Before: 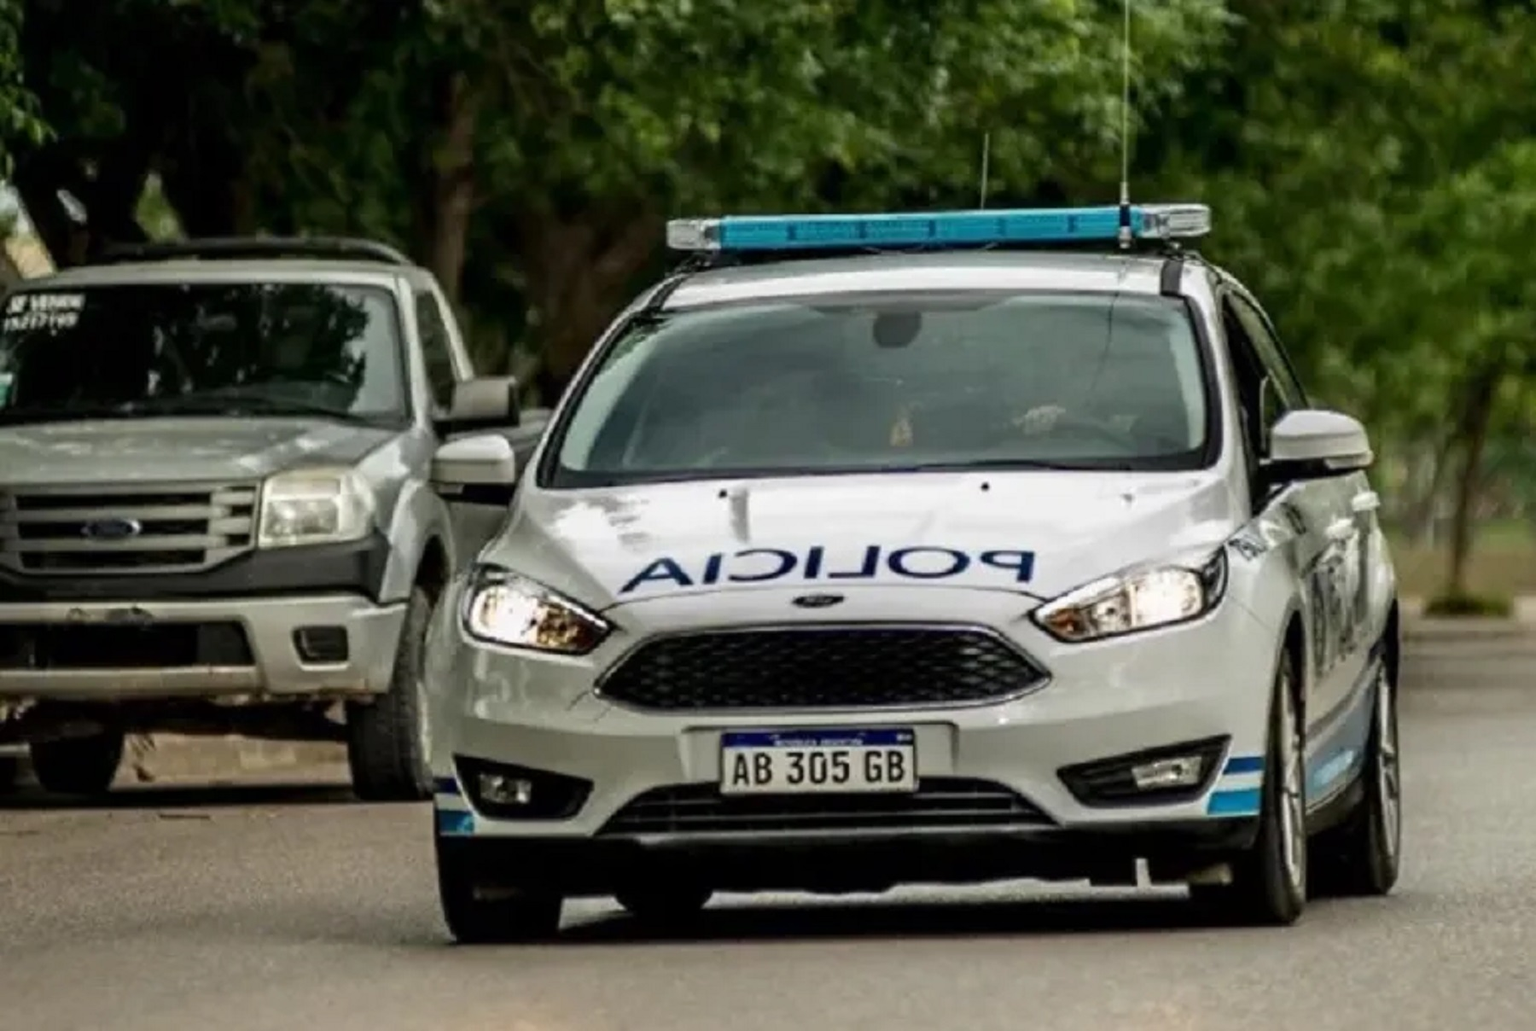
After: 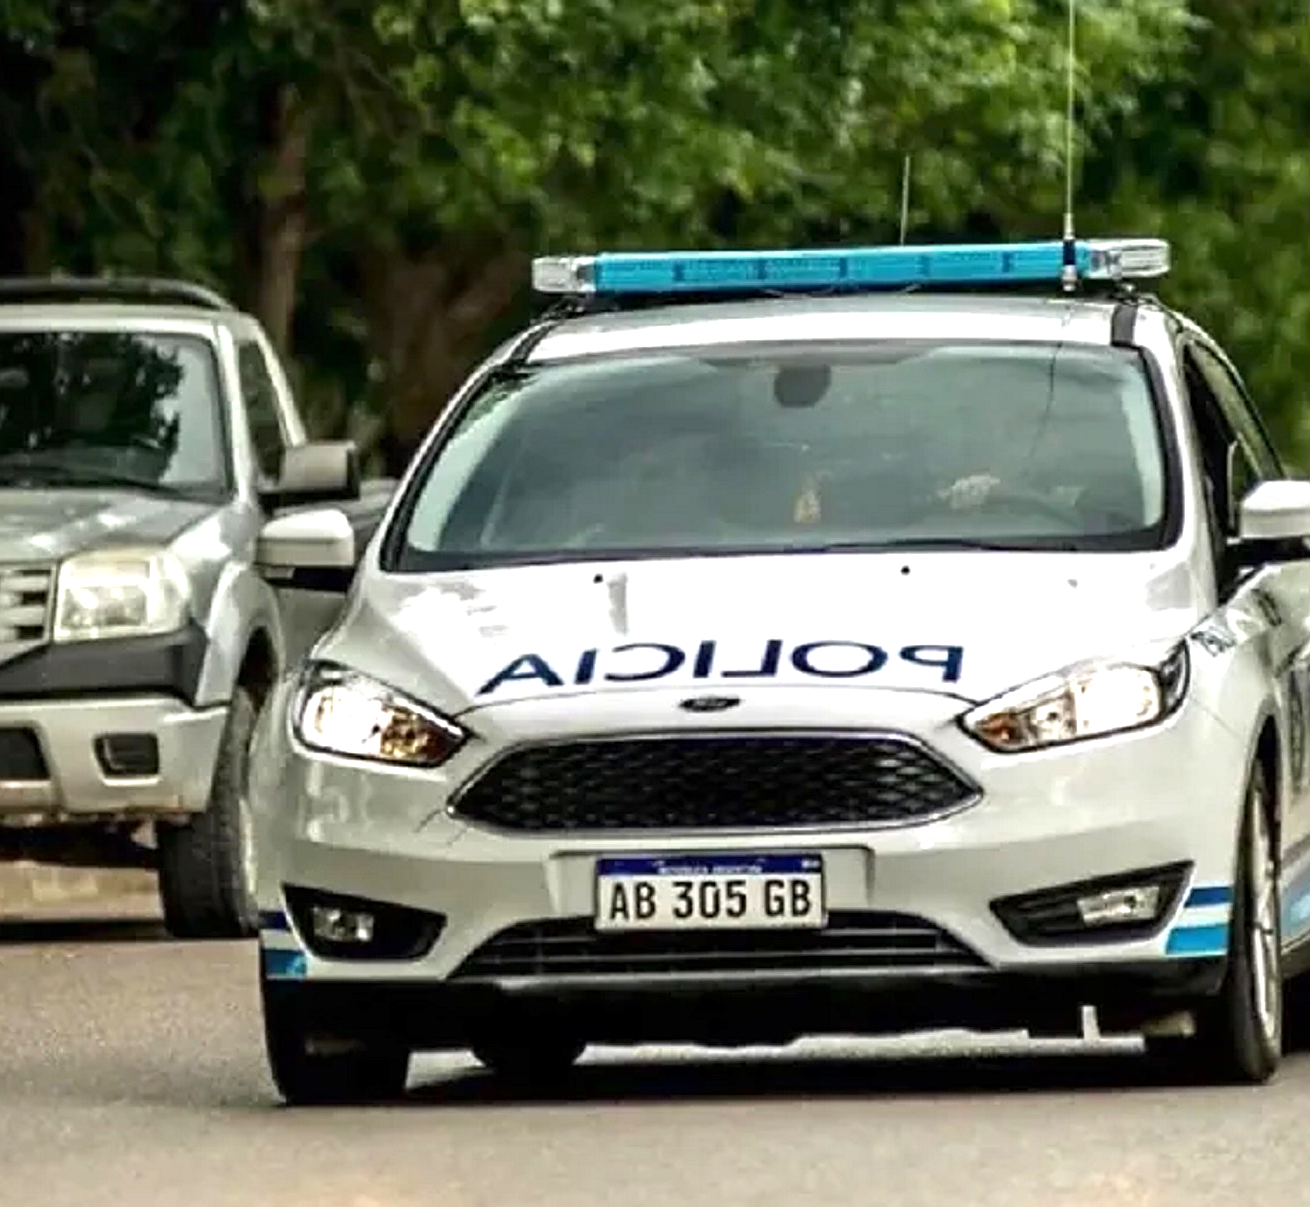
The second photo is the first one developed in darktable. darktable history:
exposure: exposure 0.782 EV, compensate exposure bias true, compensate highlight preservation false
sharpen: on, module defaults
crop: left 13.853%, top 0%, right 13.35%
